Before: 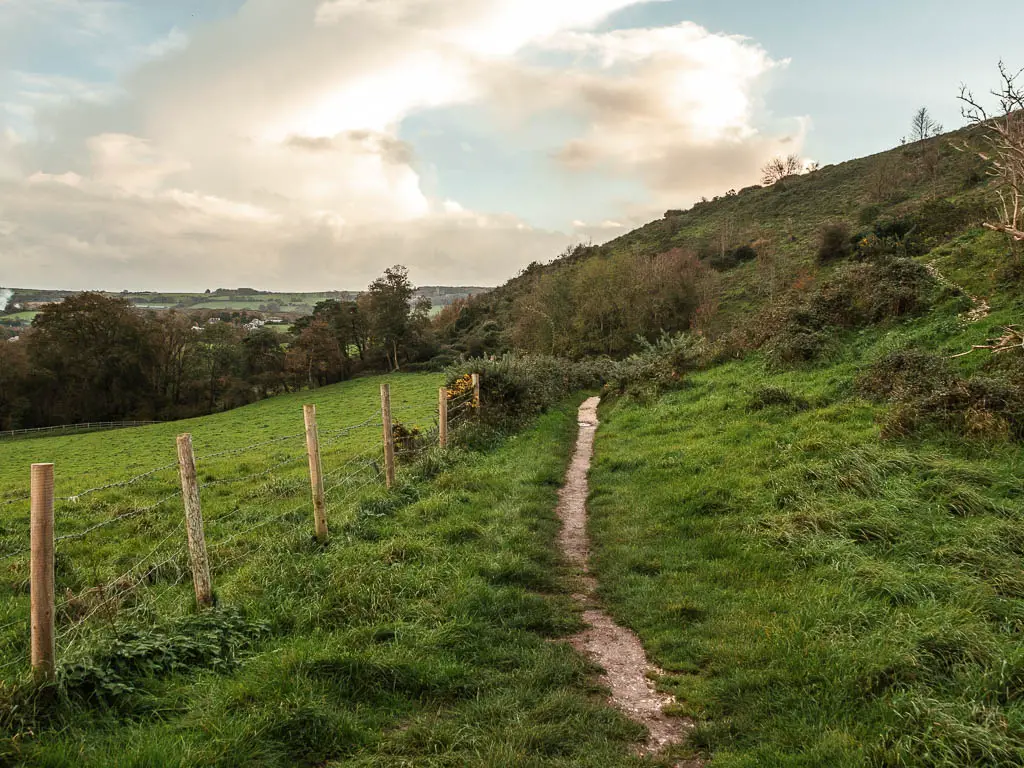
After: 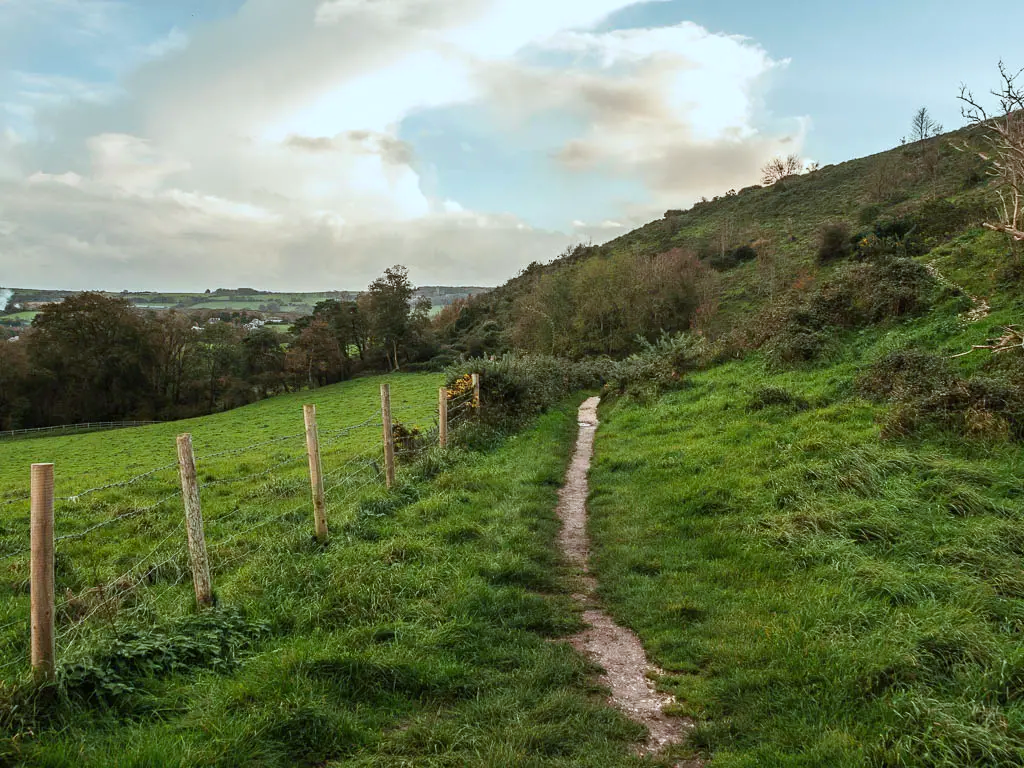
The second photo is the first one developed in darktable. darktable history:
color calibration: output R [0.994, 0.059, -0.119, 0], output G [-0.036, 1.09, -0.119, 0], output B [0.078, -0.108, 0.961, 0], gray › normalize channels true, illuminant custom, x 0.368, y 0.373, temperature 4337.38 K, gamut compression 0.024
